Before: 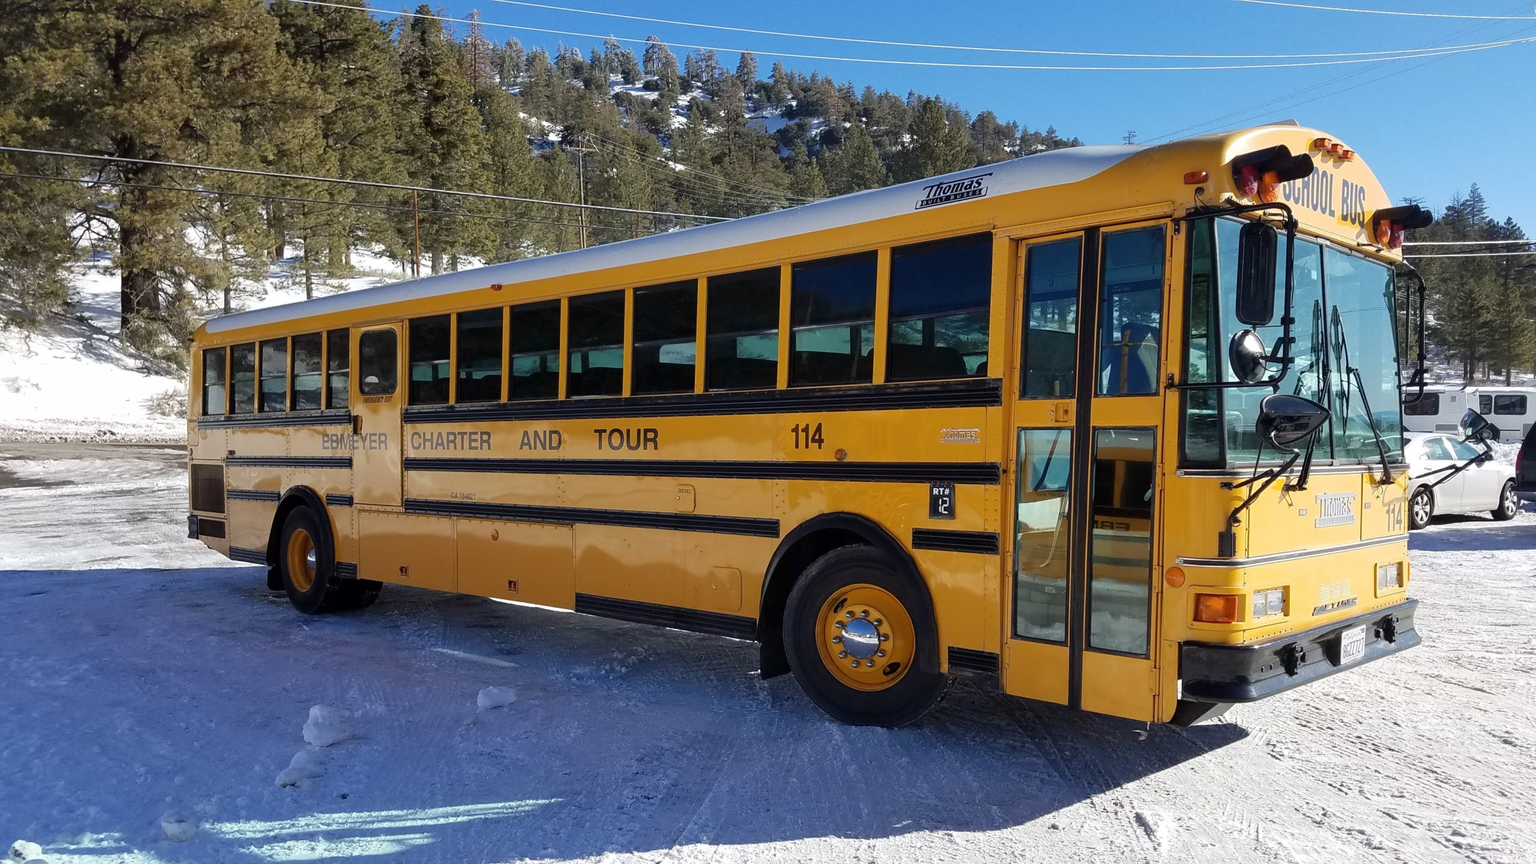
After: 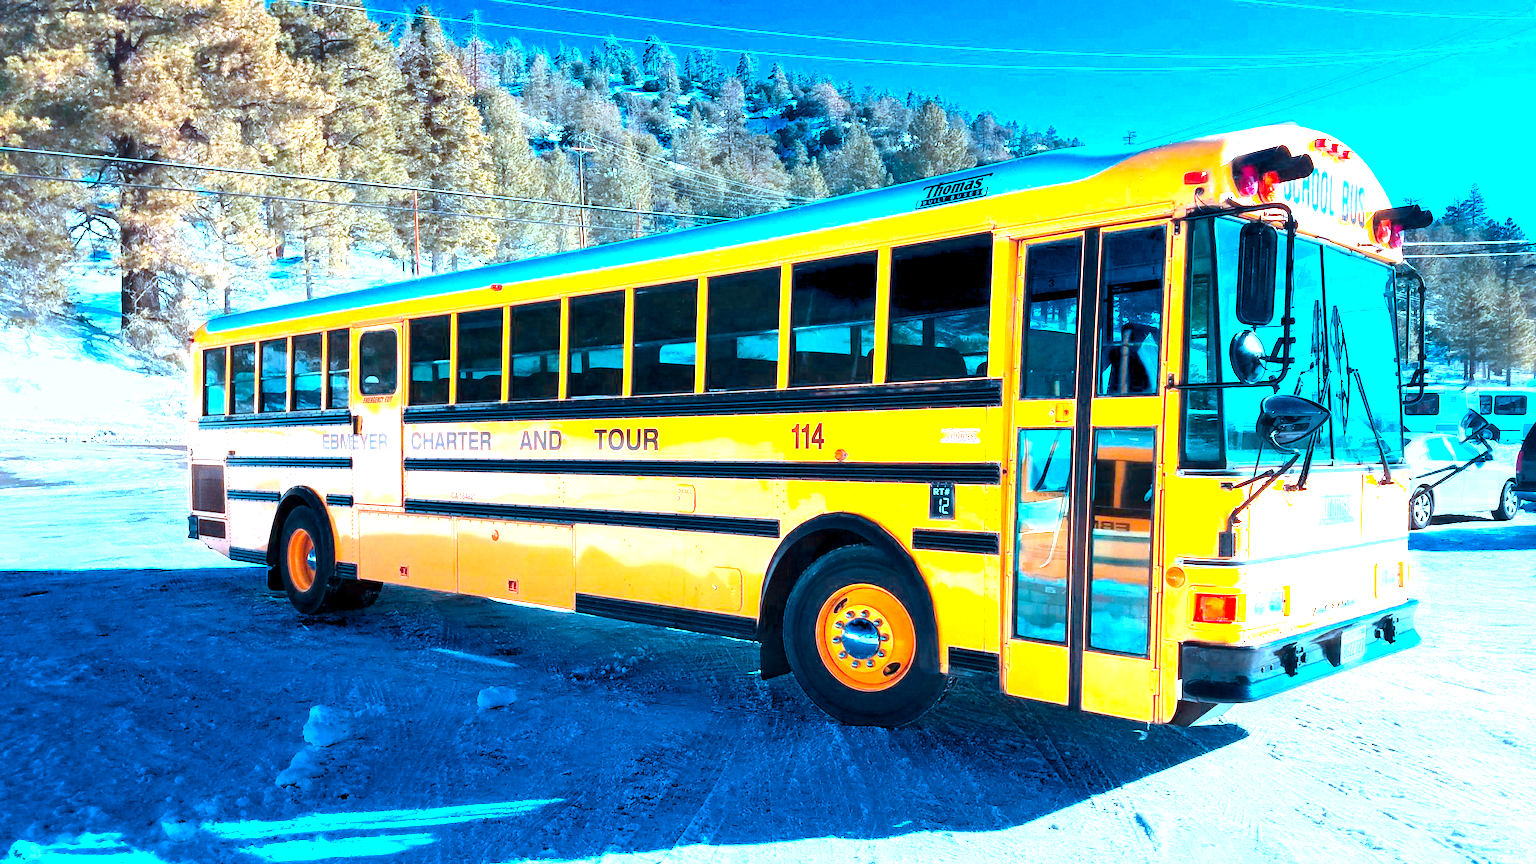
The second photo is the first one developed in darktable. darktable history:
color calibration: output R [1.422, -0.35, -0.252, 0], output G [-0.238, 1.259, -0.084, 0], output B [-0.081, -0.196, 1.58, 0], output brightness [0.49, 0.671, -0.57, 0], illuminant custom, x 0.363, y 0.385, temperature 4527.82 K
exposure: black level correction 0, exposure 1.663 EV, compensate highlight preservation false
